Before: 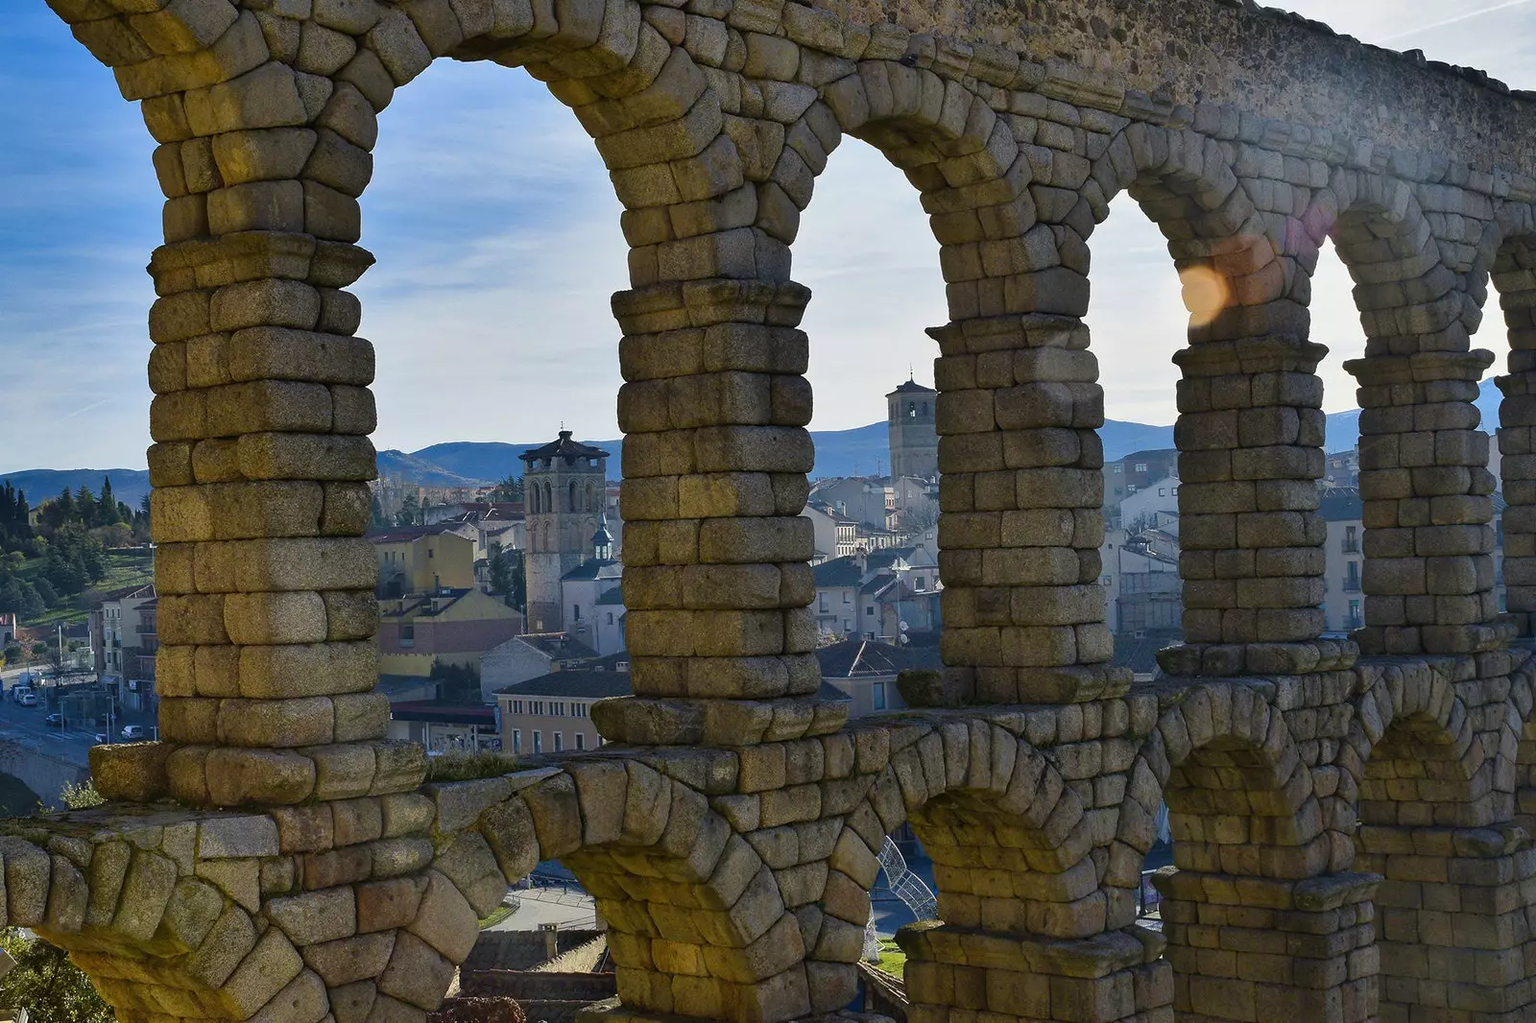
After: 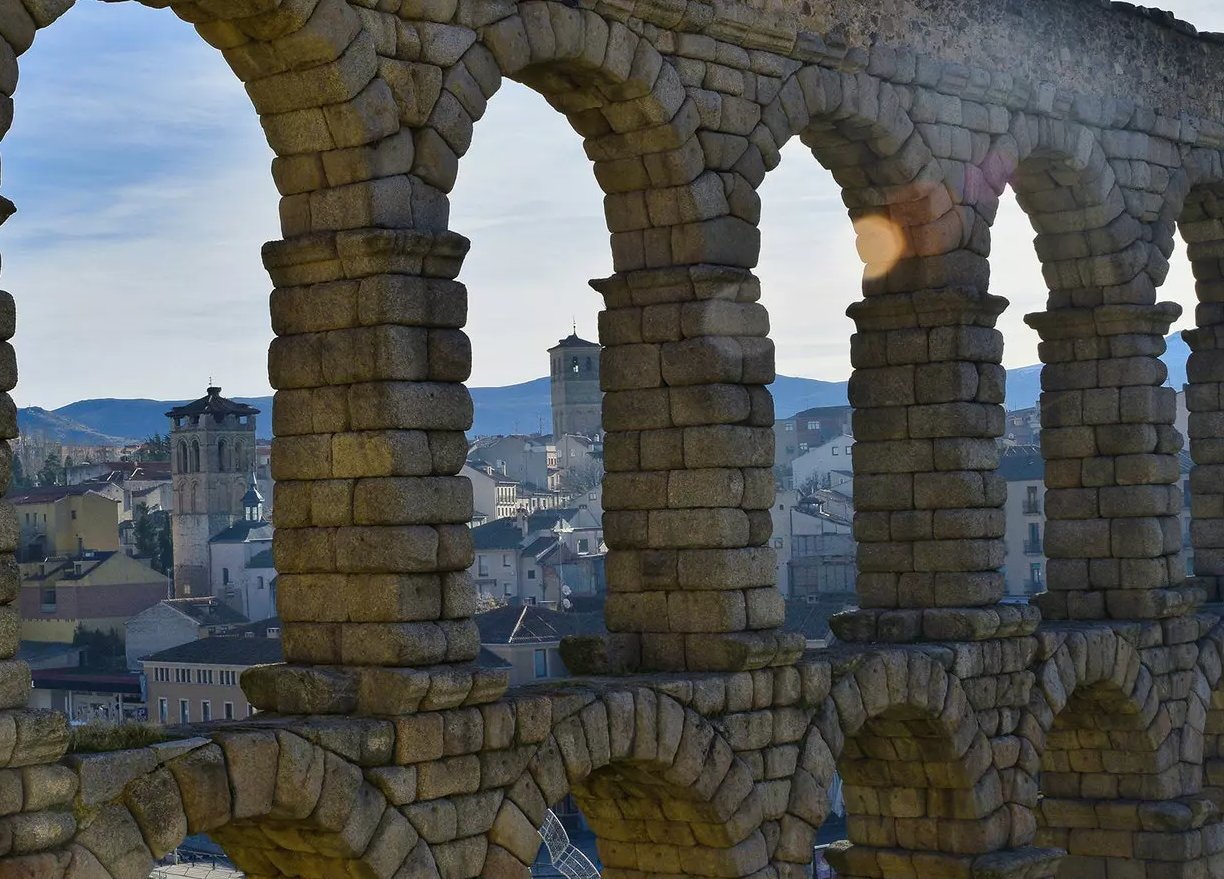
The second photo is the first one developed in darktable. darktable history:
crop: left 23.481%, top 5.862%, bottom 11.676%
contrast brightness saturation: contrast 0.008, saturation -0.047
